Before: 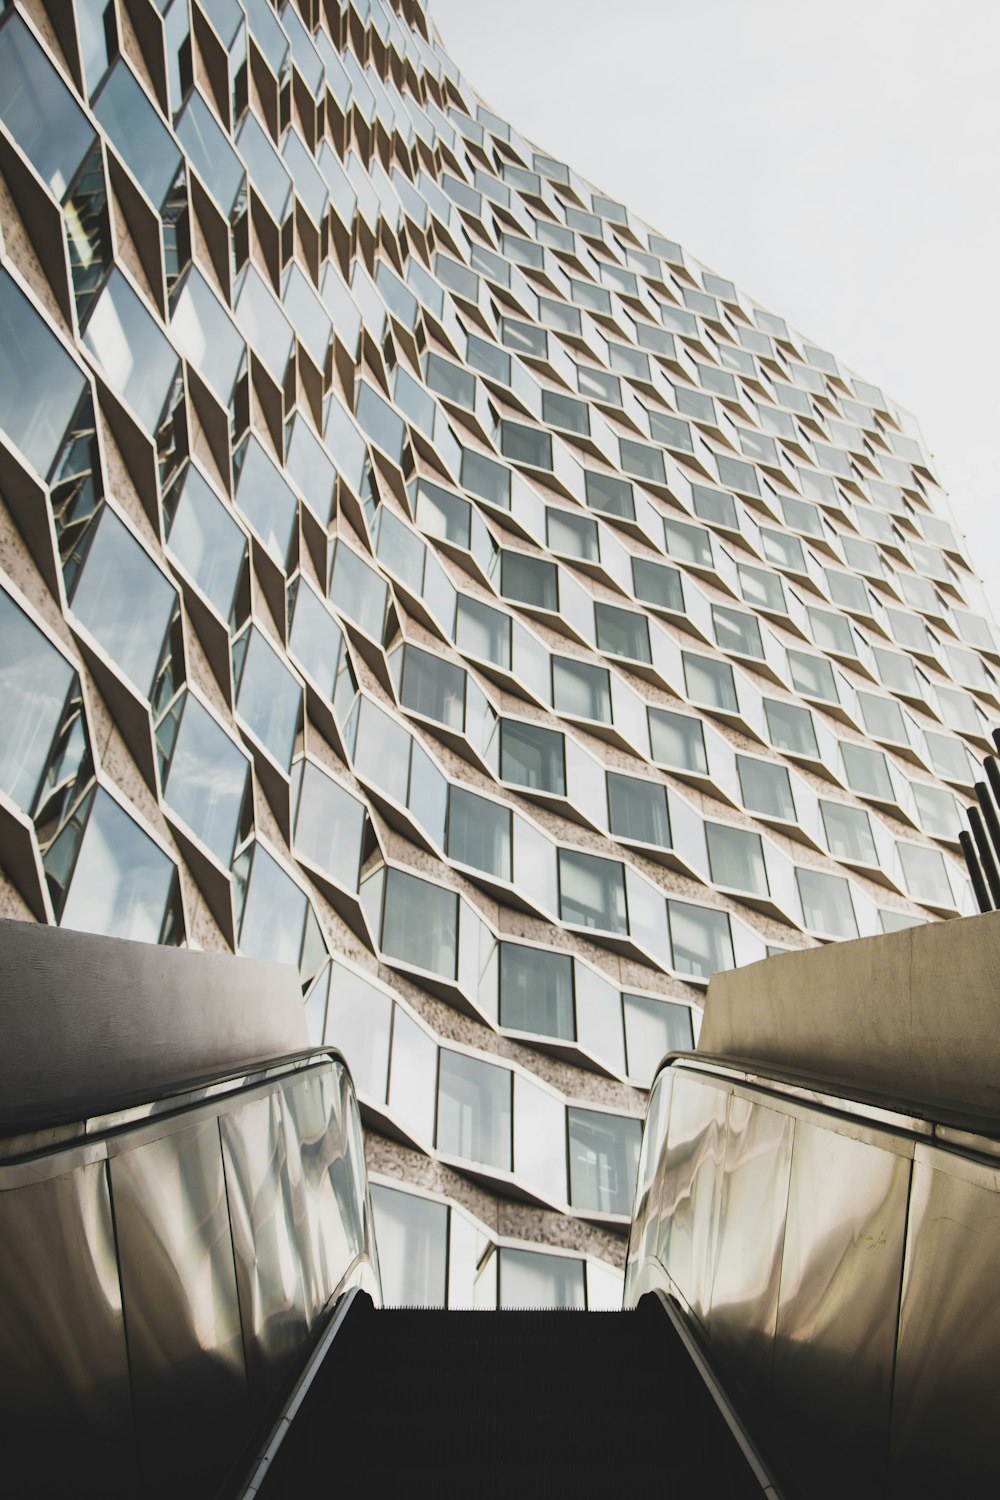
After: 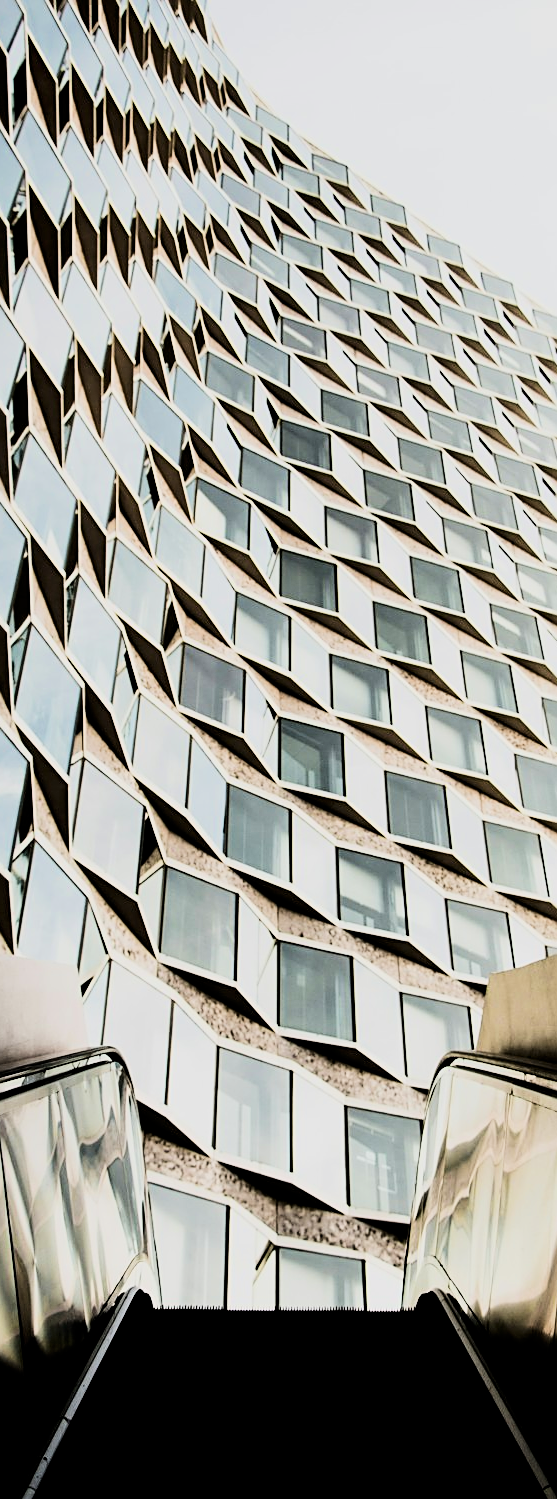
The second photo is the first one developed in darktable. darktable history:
exposure: exposure 0.018 EV, compensate exposure bias true, compensate highlight preservation false
sharpen: on, module defaults
velvia: on, module defaults
filmic rgb: black relative exposure -2.8 EV, white relative exposure 4.56 EV, hardness 1.77, contrast 1.251
crop: left 22.11%, right 22.11%, bottom 0.001%
contrast brightness saturation: contrast 0.293
